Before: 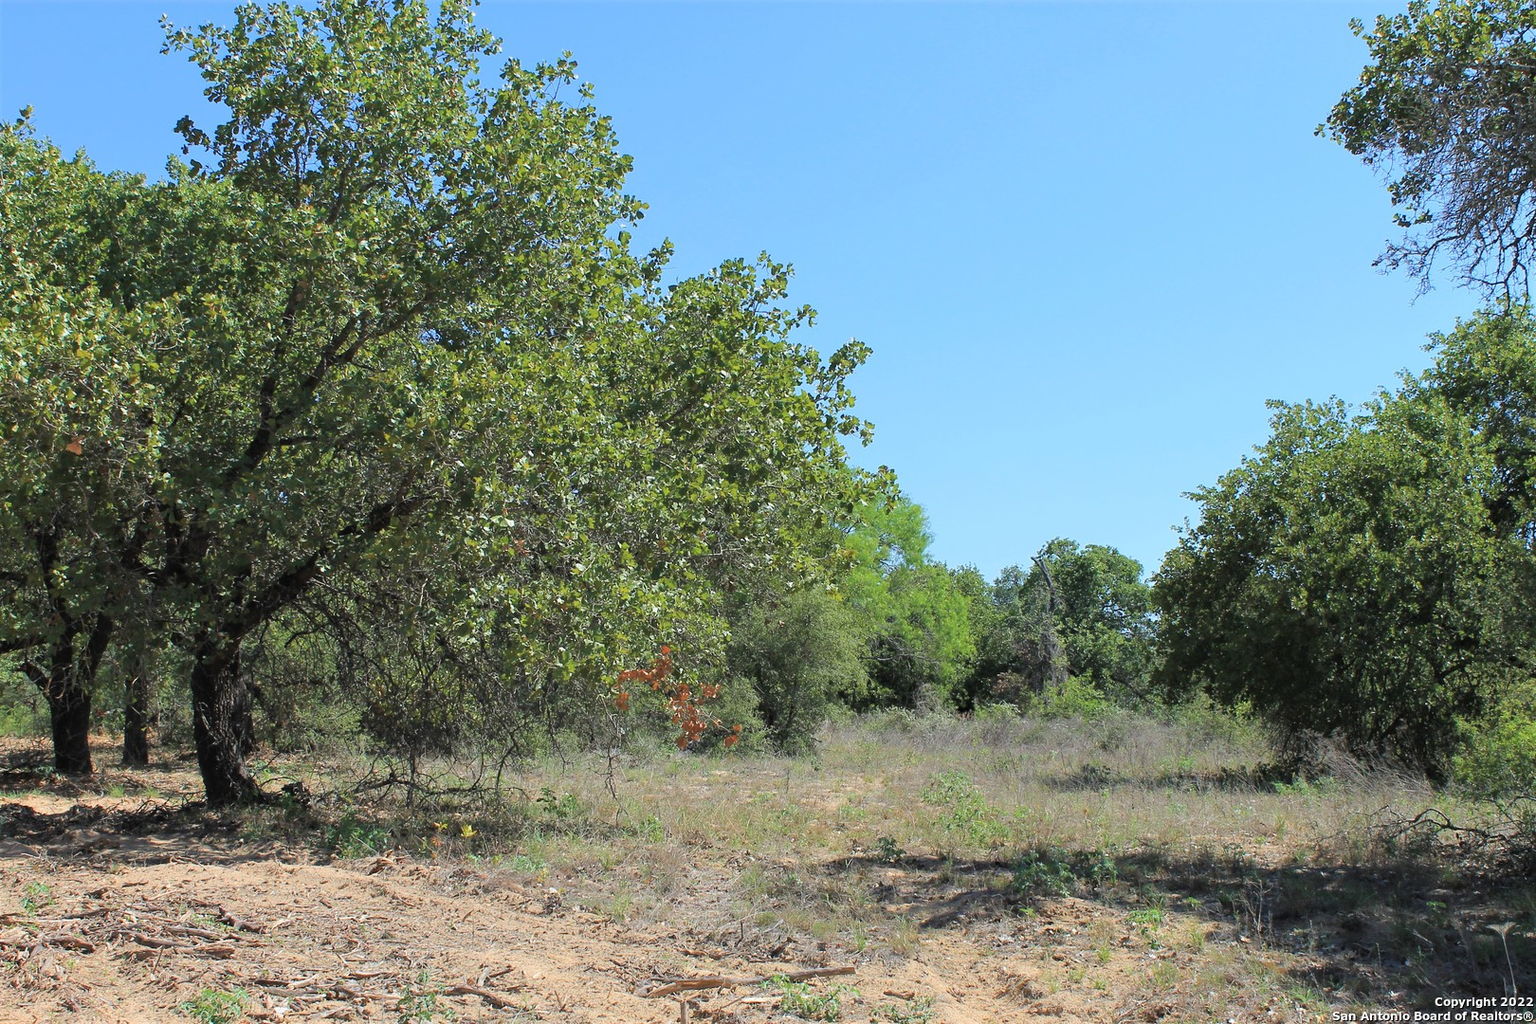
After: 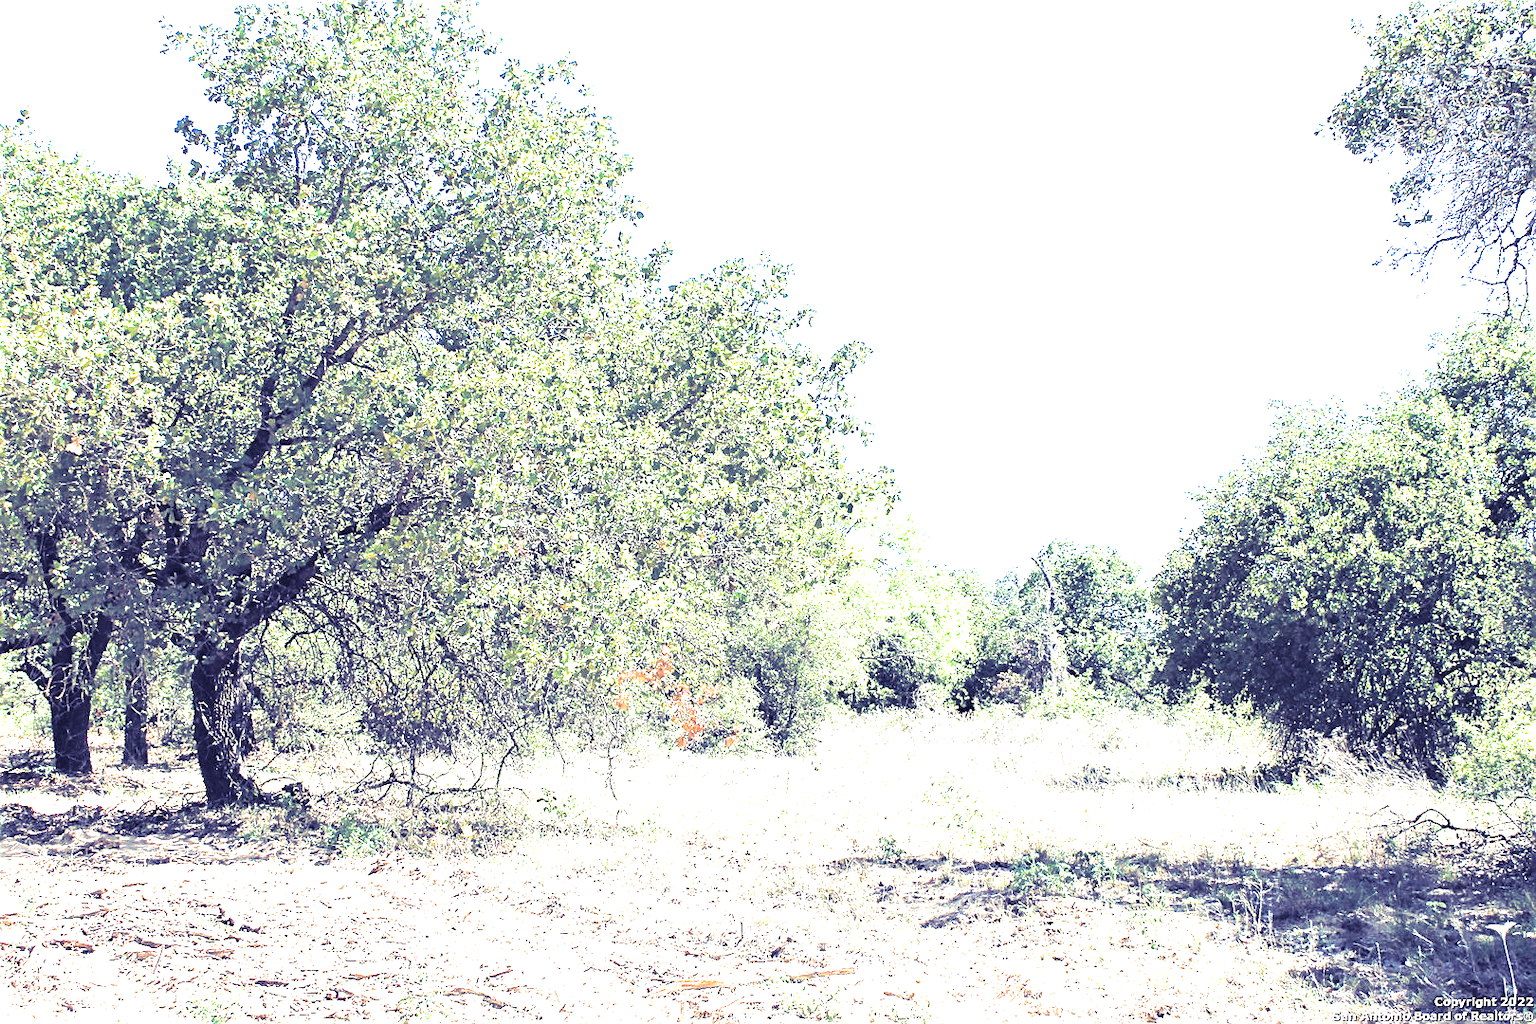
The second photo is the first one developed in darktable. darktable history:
split-toning: shadows › hue 242.67°, shadows › saturation 0.733, highlights › hue 45.33°, highlights › saturation 0.667, balance -53.304, compress 21.15%
sharpen: on, module defaults
exposure: exposure 3 EV, compensate highlight preservation false
